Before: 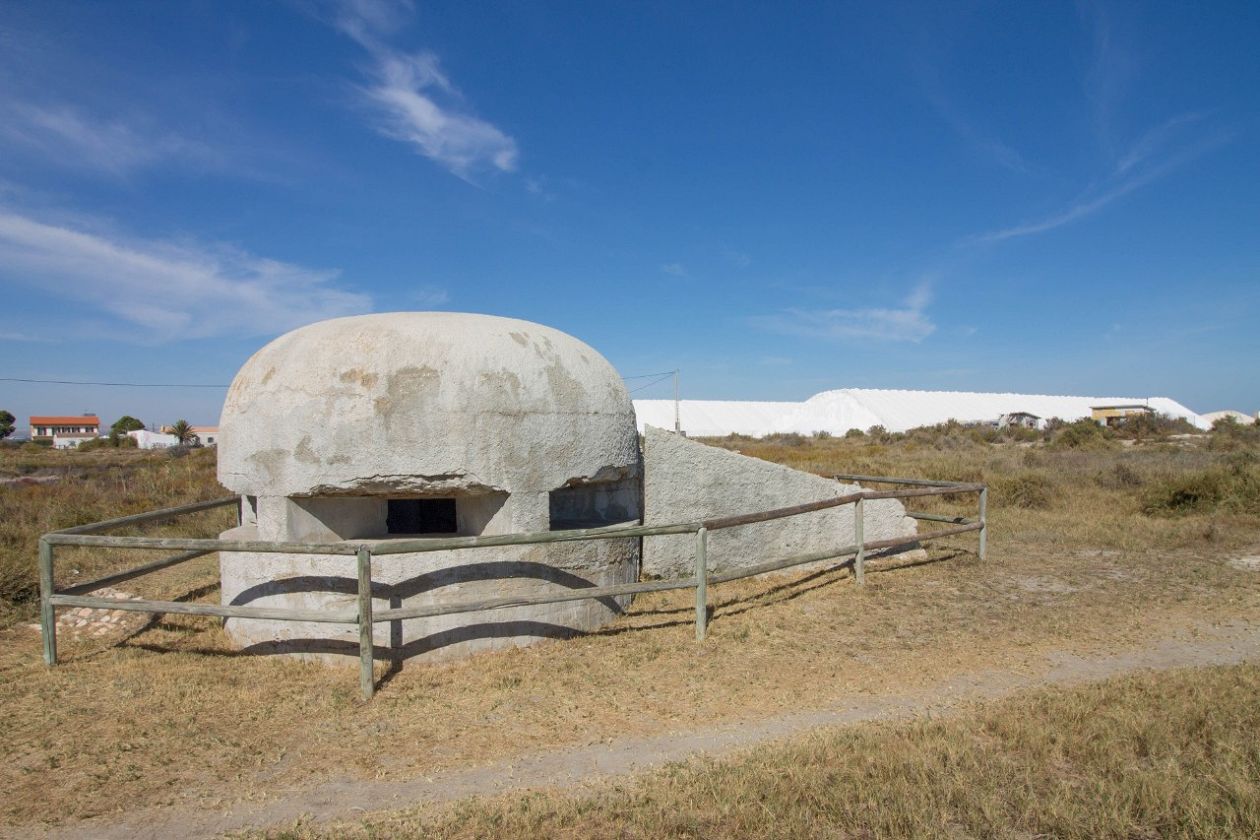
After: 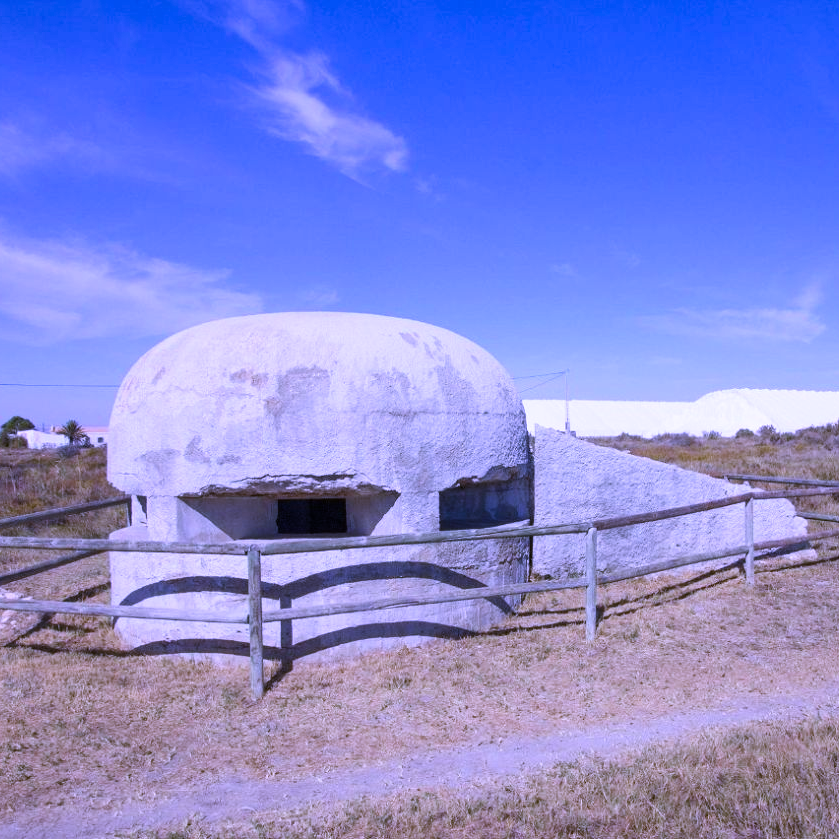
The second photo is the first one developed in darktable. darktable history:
white balance: red 0.98, blue 1.61
crop and rotate: left 8.786%, right 24.548%
tone curve: curves: ch0 [(0, 0) (0.08, 0.06) (0.17, 0.14) (0.5, 0.5) (0.83, 0.86) (0.92, 0.94) (1, 1)], preserve colors none
